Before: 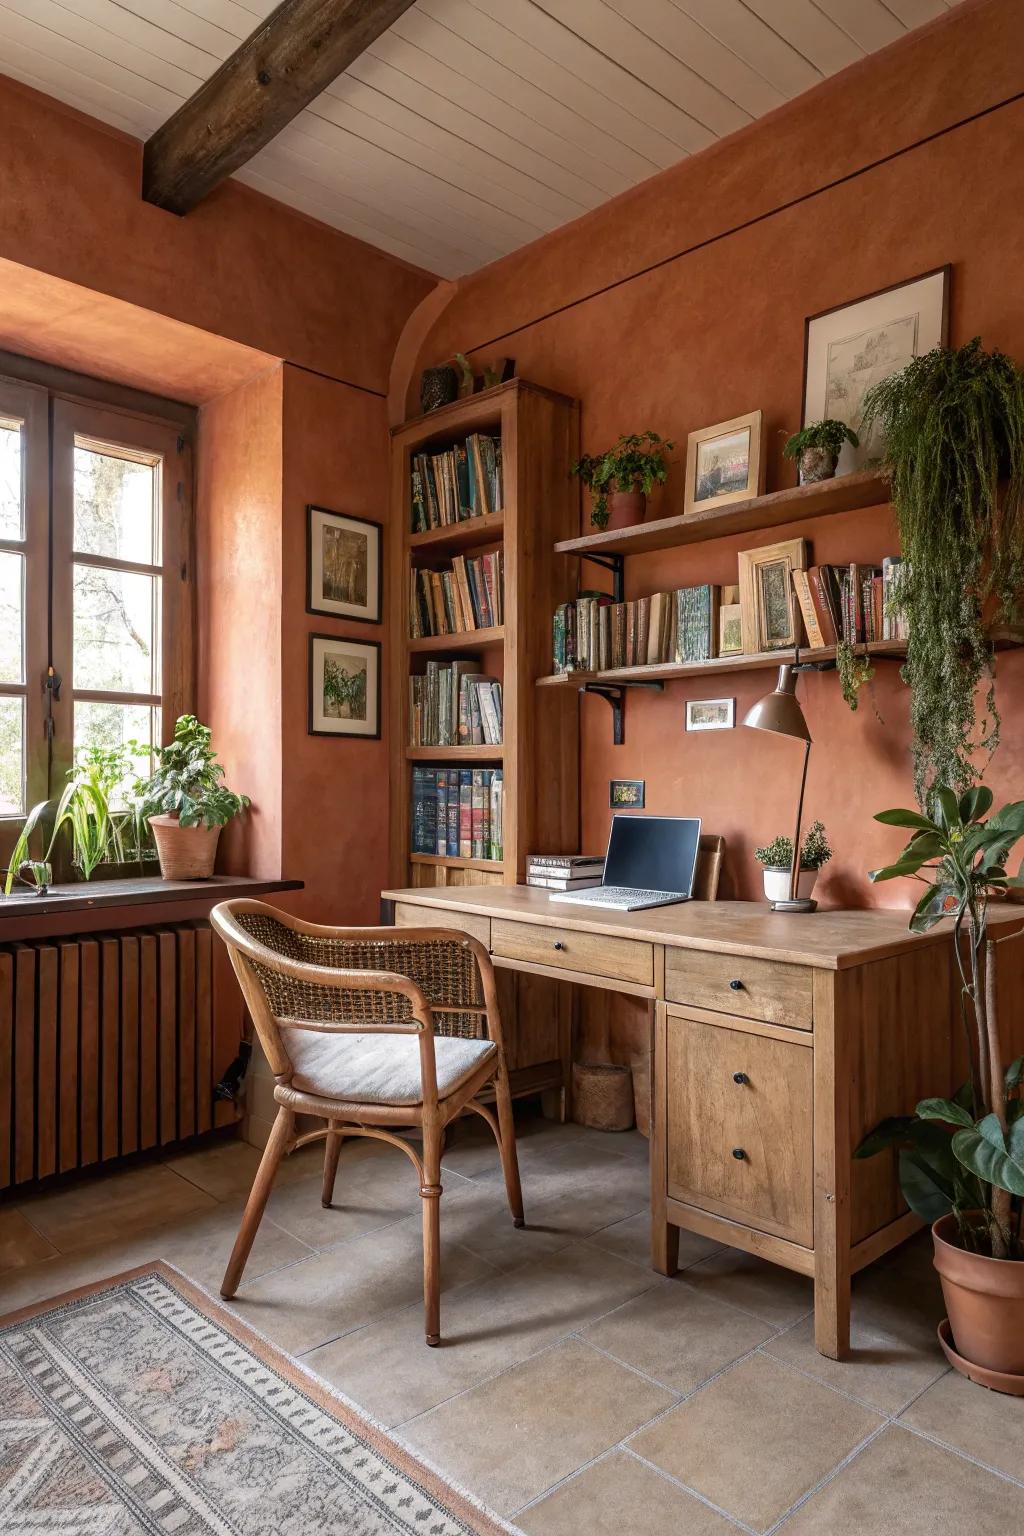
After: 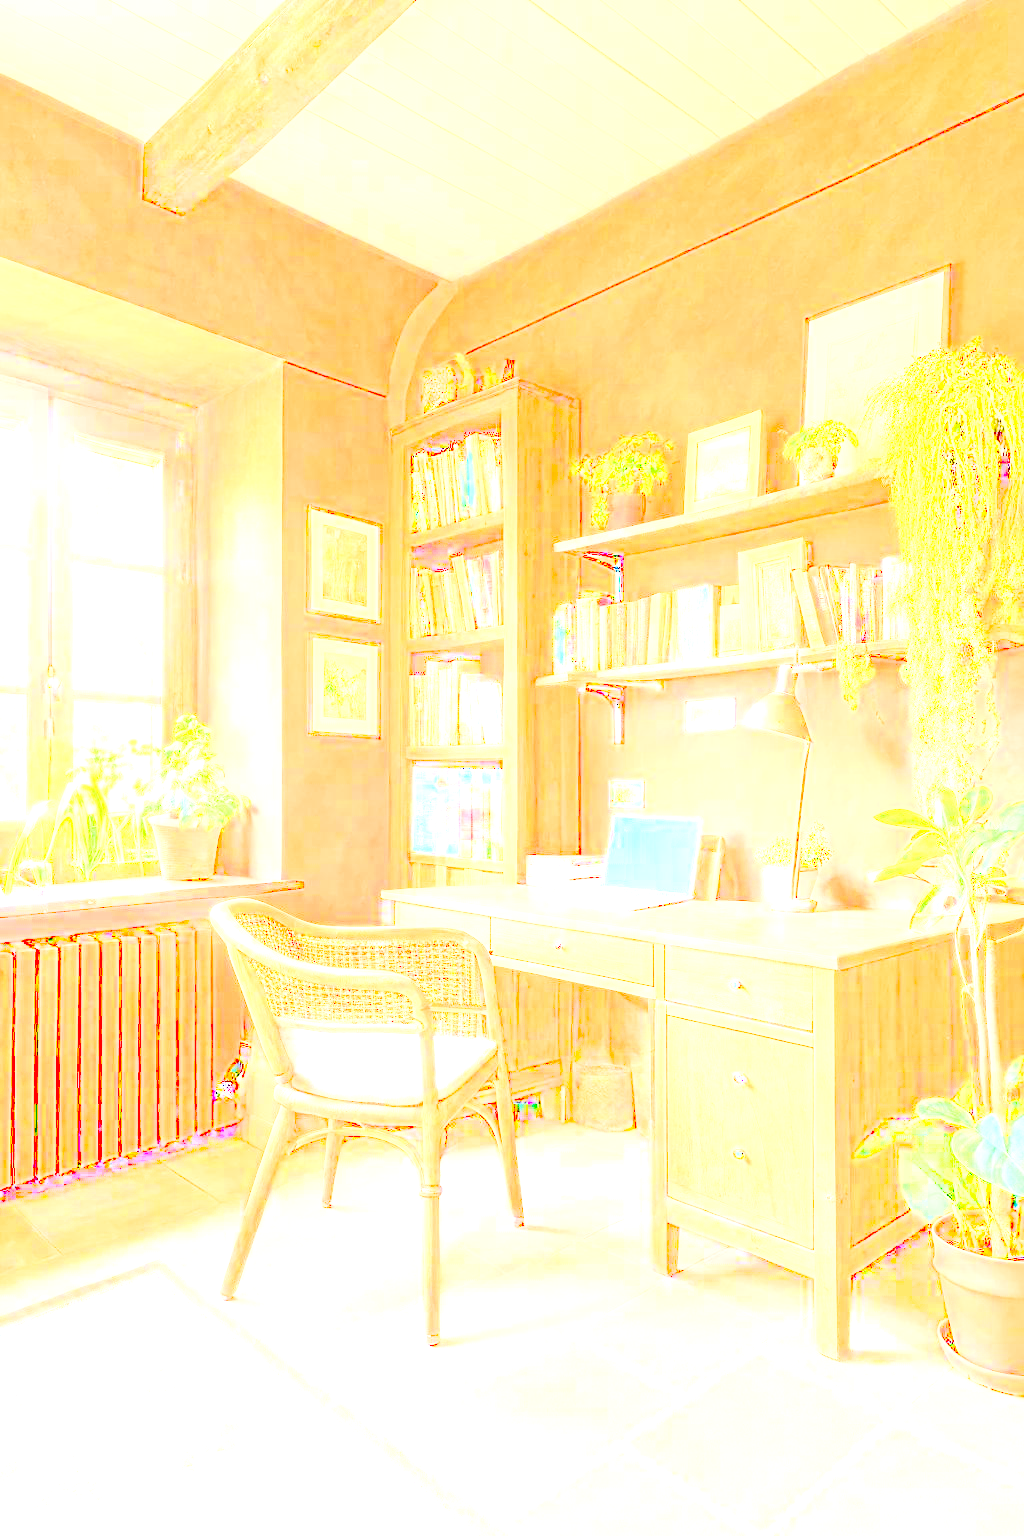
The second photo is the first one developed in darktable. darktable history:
exposure: exposure 7.953 EV, compensate highlight preservation false
base curve: curves: ch0 [(0, 0) (0.007, 0.004) (0.027, 0.03) (0.046, 0.07) (0.207, 0.54) (0.442, 0.872) (0.673, 0.972) (1, 1)]
